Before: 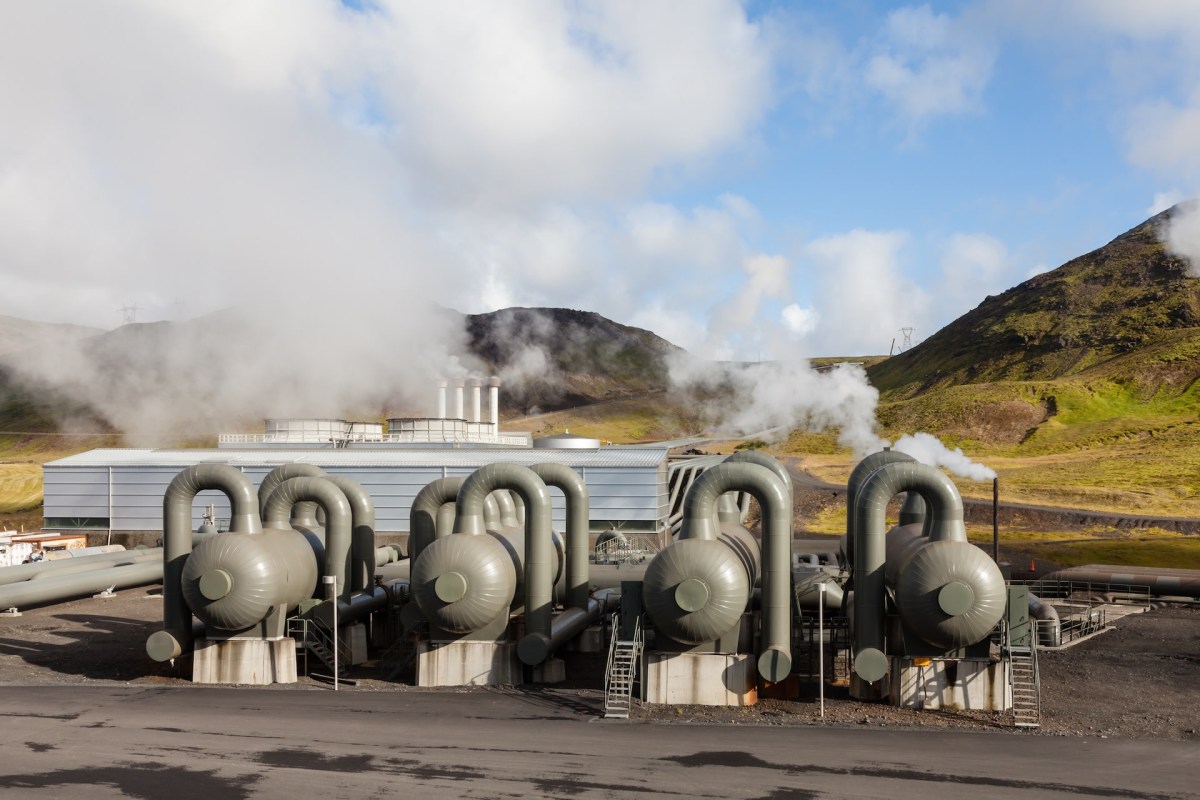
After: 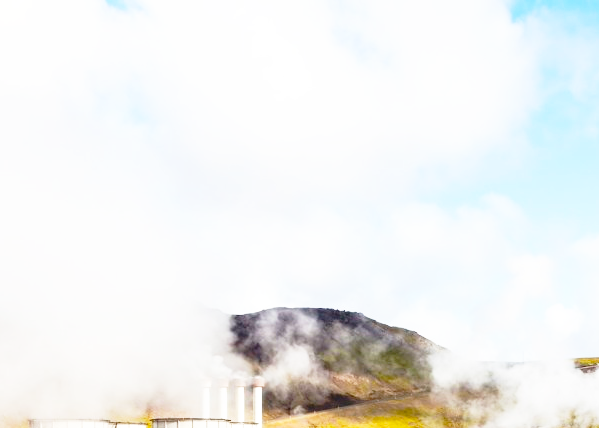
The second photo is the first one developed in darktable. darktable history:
base curve: curves: ch0 [(0, 0) (0.012, 0.01) (0.073, 0.168) (0.31, 0.711) (0.645, 0.957) (1, 1)], preserve colors none
crop: left 19.743%, right 30.296%, bottom 46.49%
color balance rgb: power › hue 329.42°, linear chroma grading › global chroma 15.007%, perceptual saturation grading › global saturation 19.608%, perceptual brilliance grading › global brilliance 4.31%, global vibrance 9.324%
